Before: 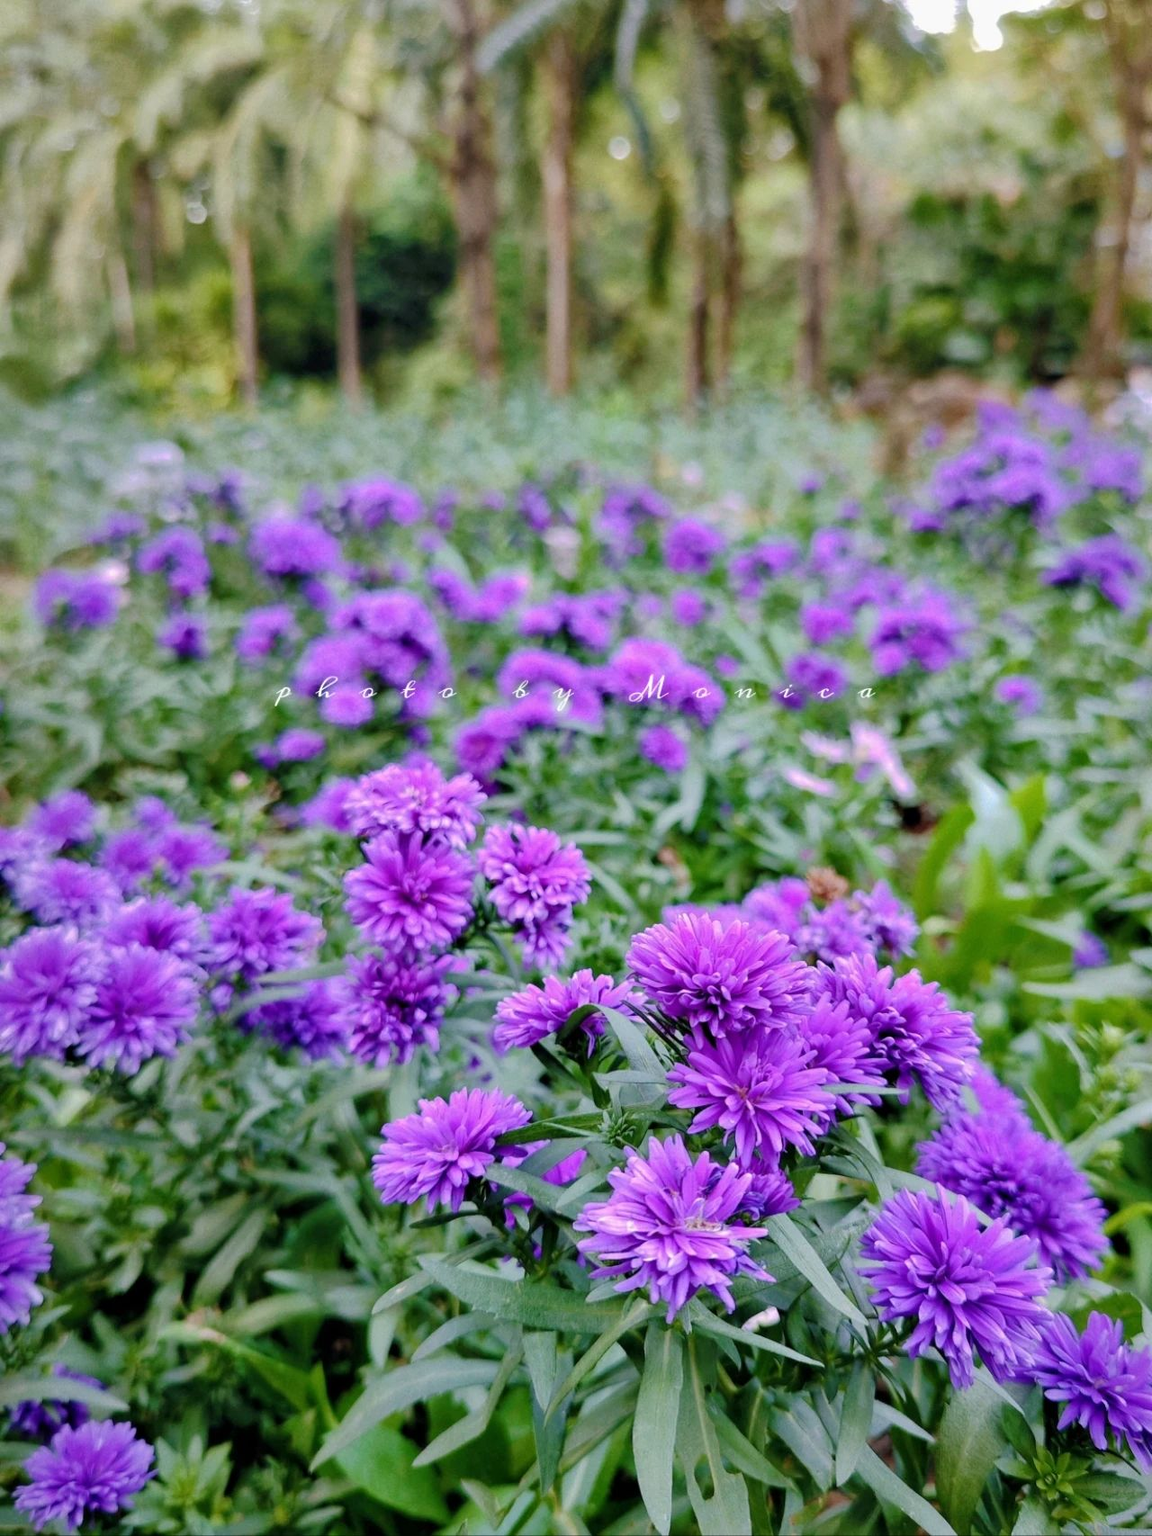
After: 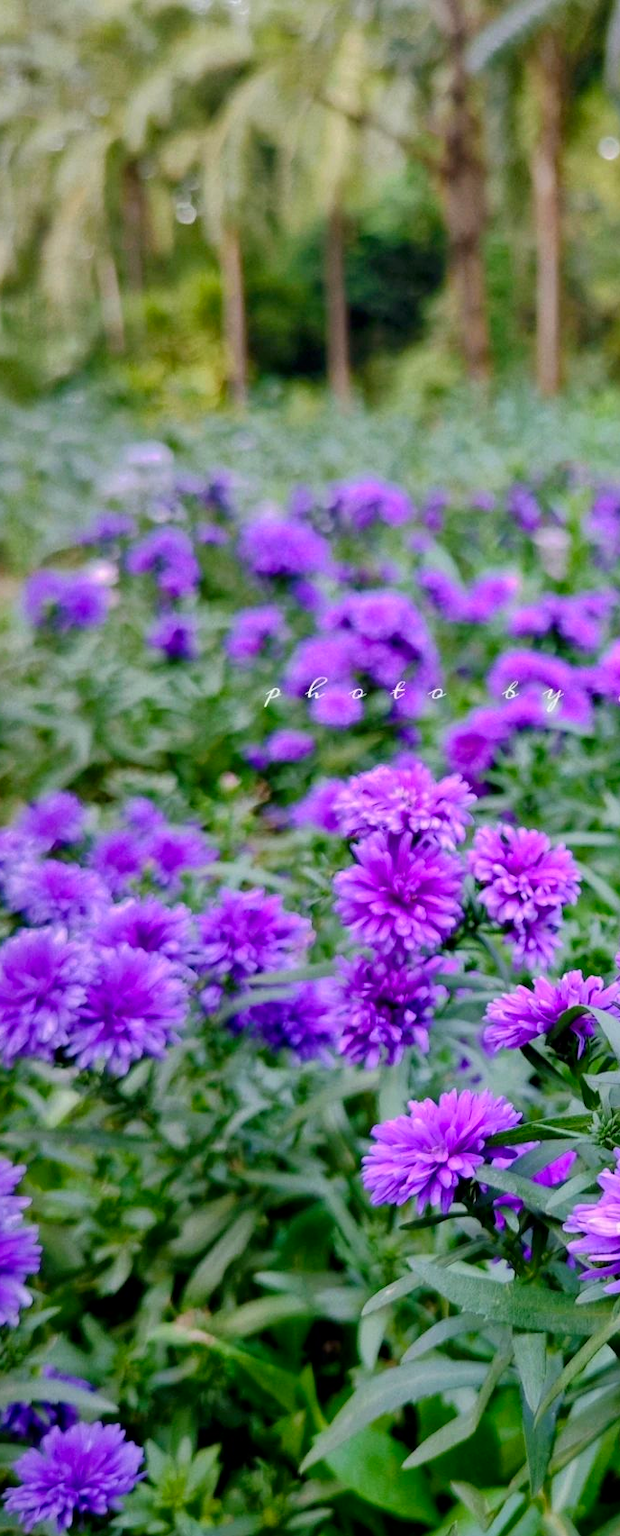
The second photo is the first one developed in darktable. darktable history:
crop: left 0.956%, right 45.184%, bottom 0.087%
exposure: black level correction 0.002, exposure -0.103 EV, compensate highlight preservation false
contrast brightness saturation: contrast 0.081, saturation 0.198
